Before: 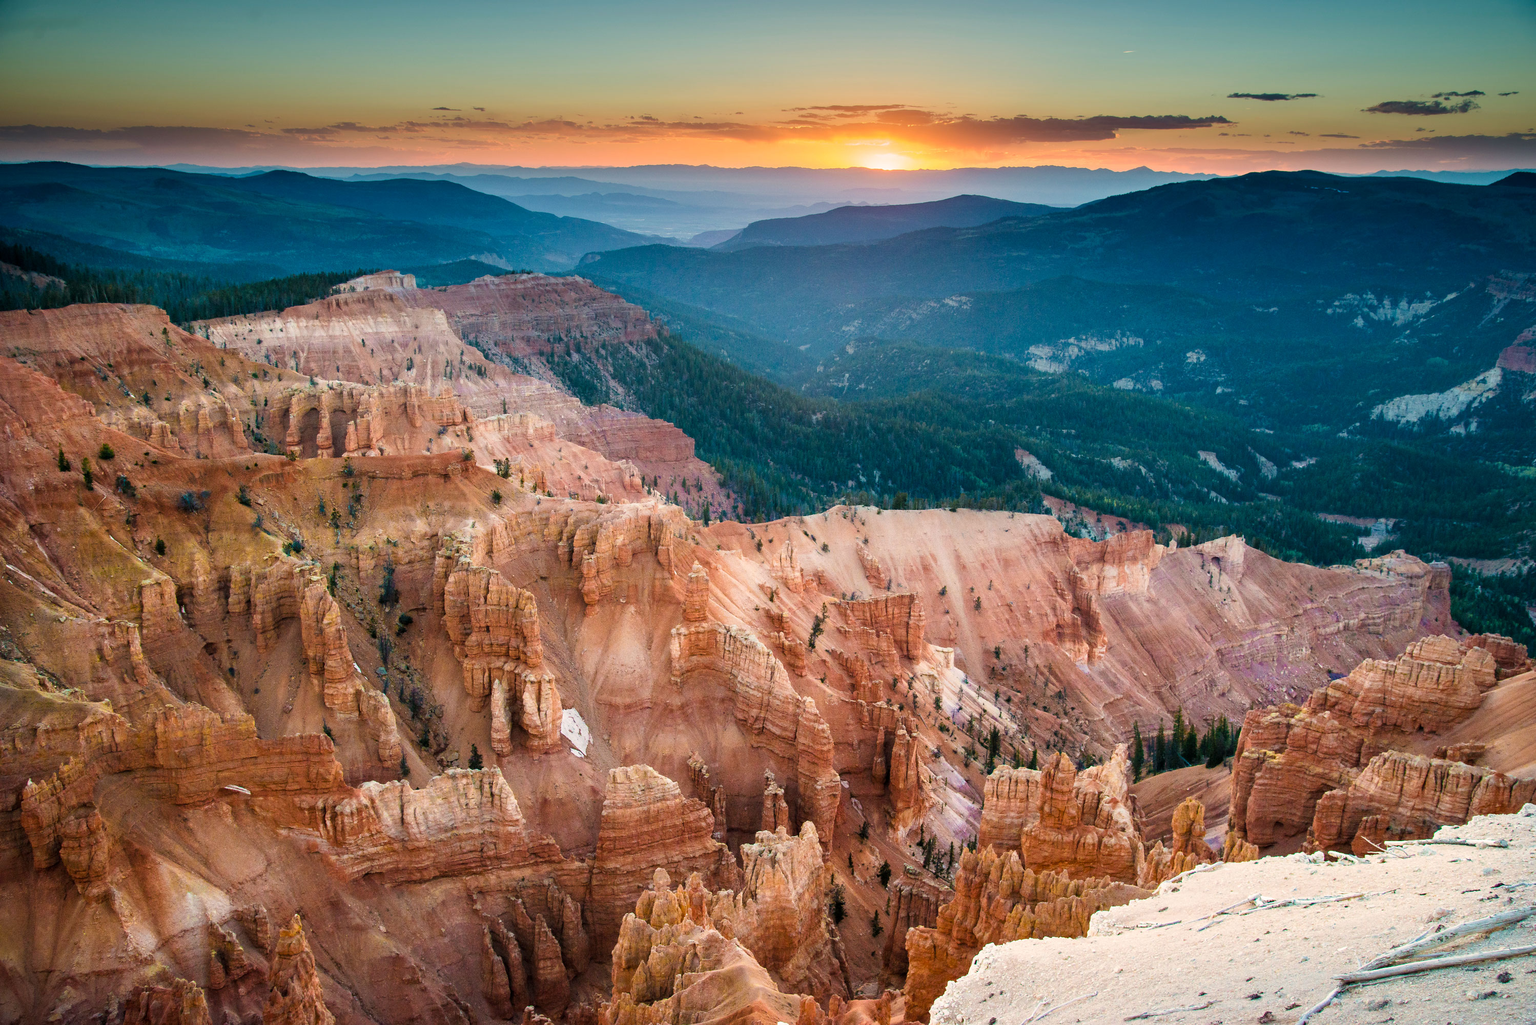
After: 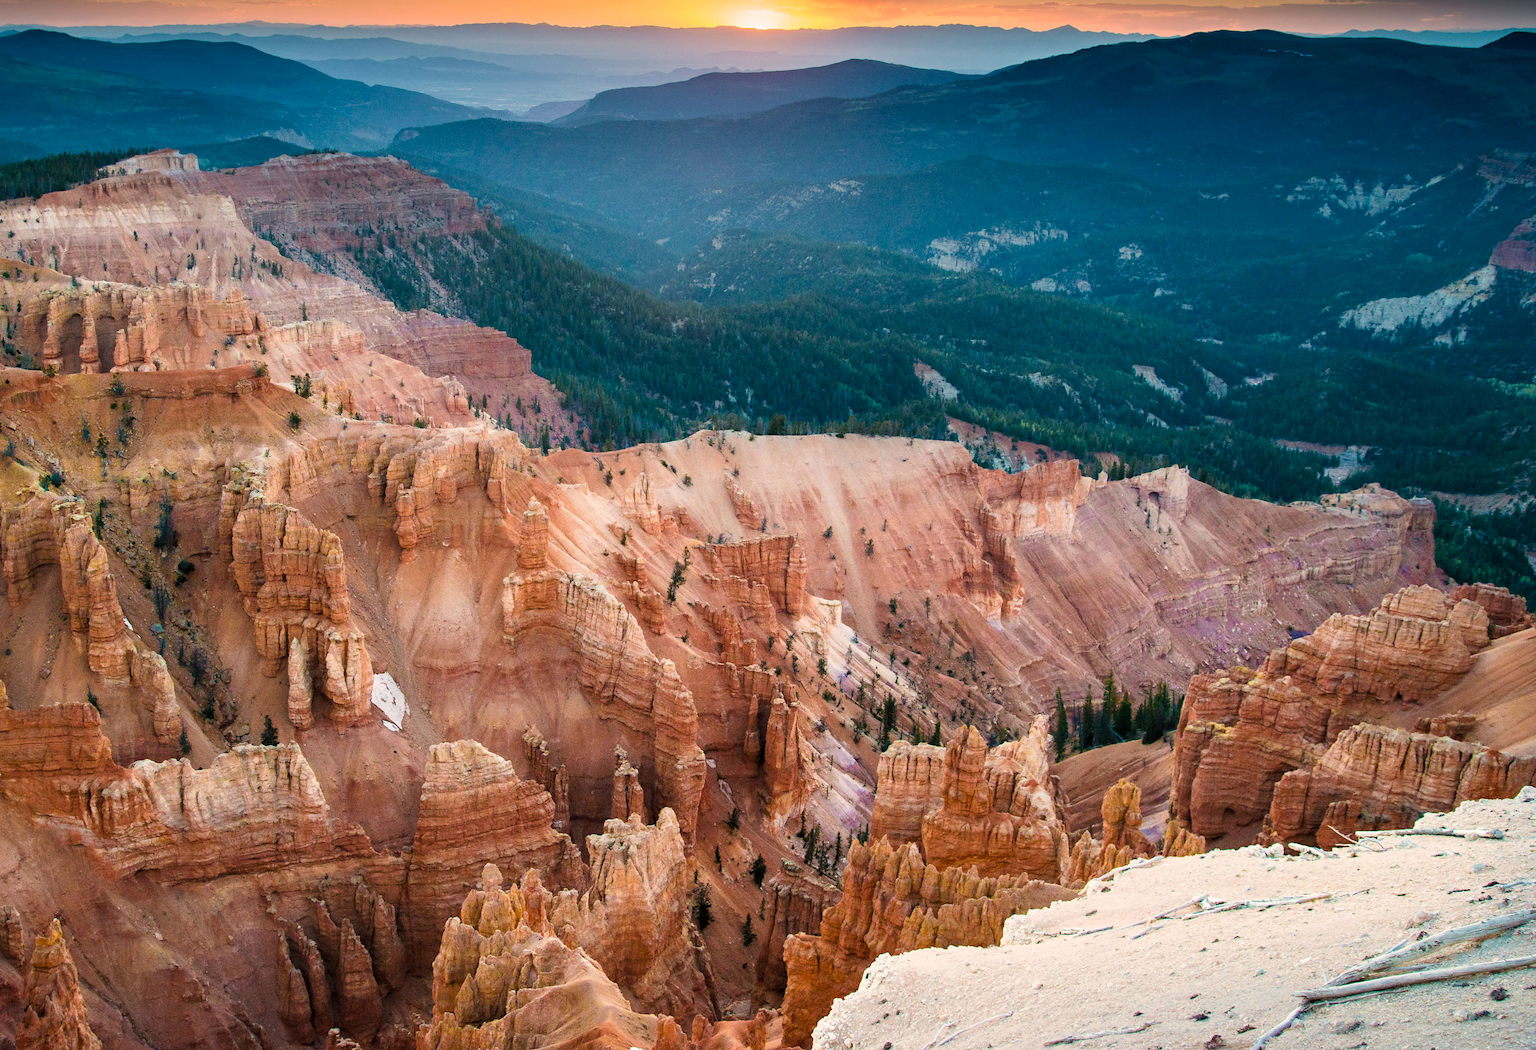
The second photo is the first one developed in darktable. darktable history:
crop: left 16.315%, top 14.246%
contrast brightness saturation: contrast 0.05
exposure: compensate highlight preservation false
